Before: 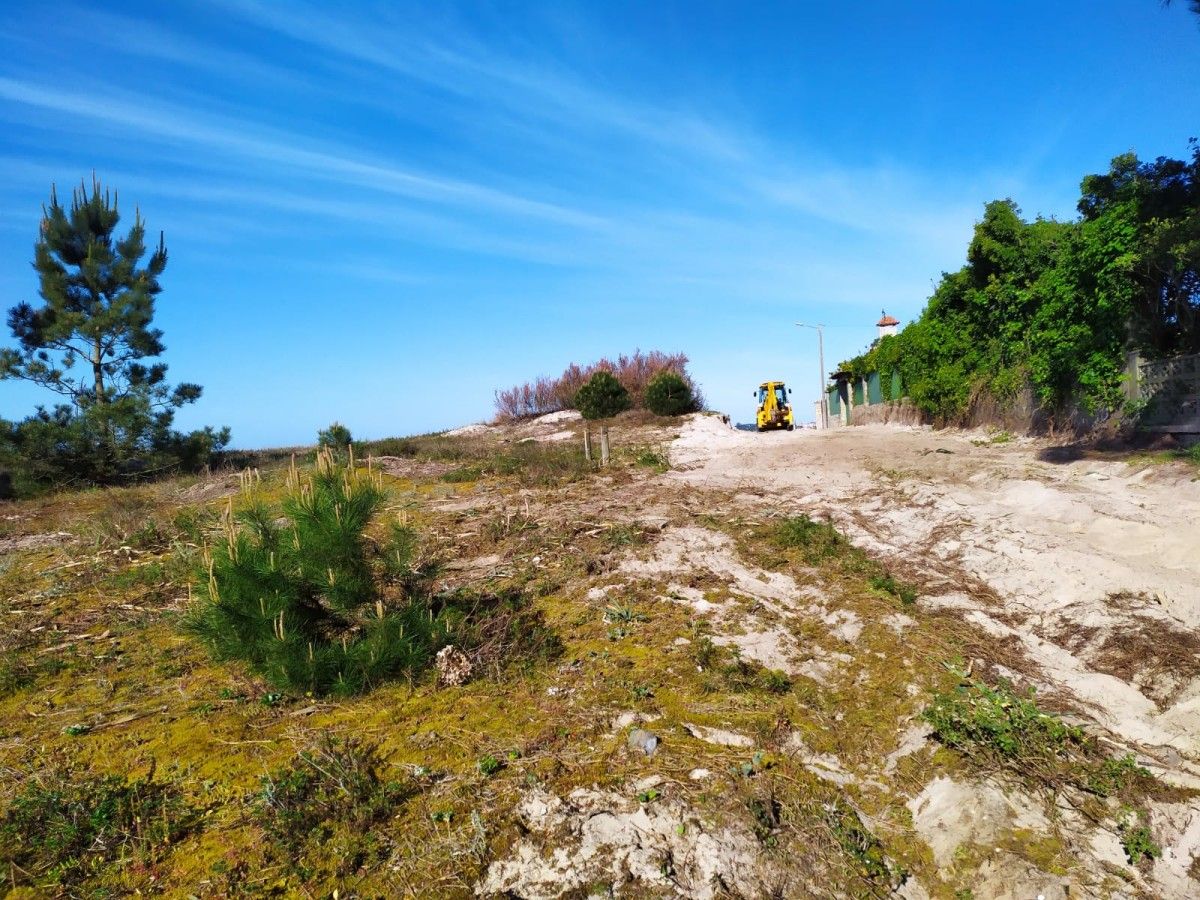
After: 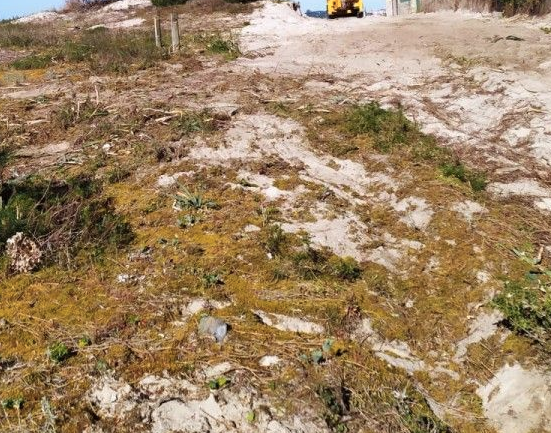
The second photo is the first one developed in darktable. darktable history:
color correction: highlights b* -0.049, saturation 0.823
color zones: curves: ch1 [(0.309, 0.524) (0.41, 0.329) (0.508, 0.509)]; ch2 [(0.25, 0.457) (0.75, 0.5)]
crop: left 35.839%, top 45.943%, right 18.213%, bottom 5.901%
